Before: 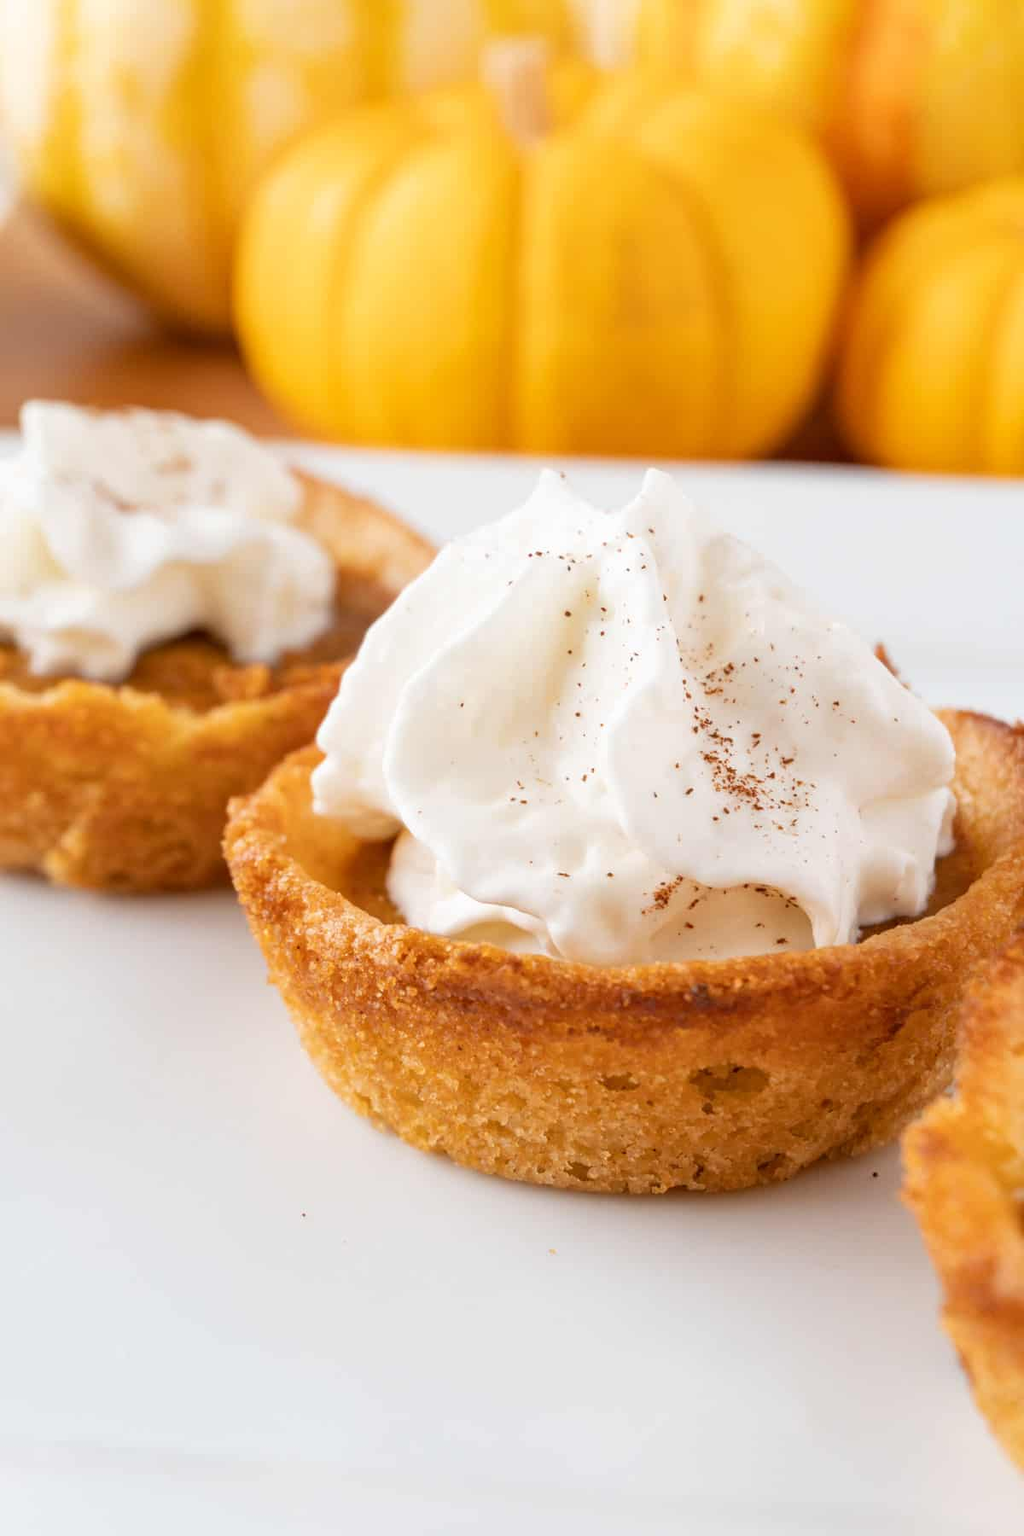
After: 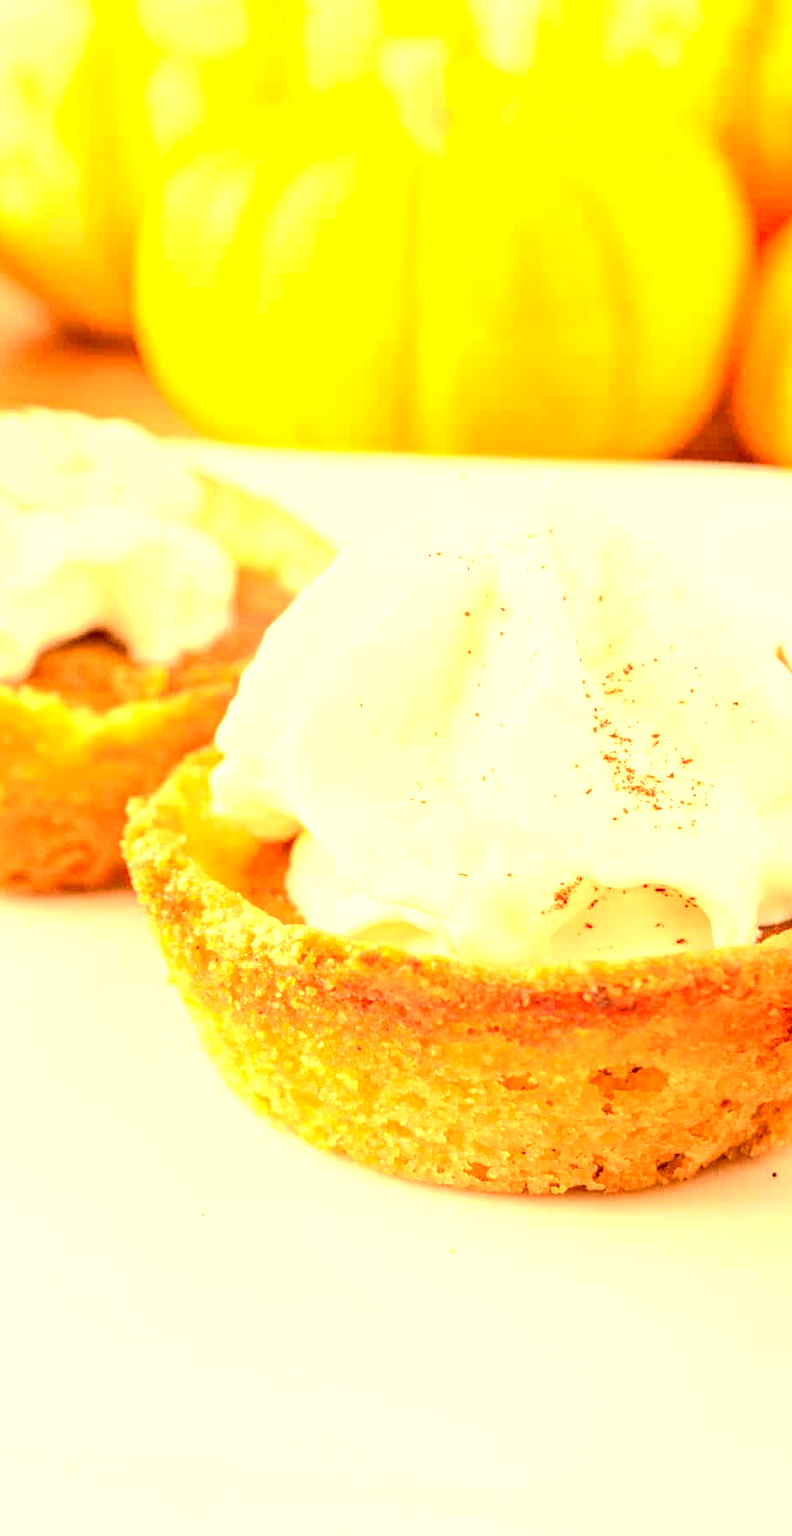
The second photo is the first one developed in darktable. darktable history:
crop: left 9.88%, right 12.664%
white balance: red 1.08, blue 0.791
local contrast: on, module defaults
tone curve: curves: ch0 [(0, 0) (0.128, 0.068) (0.292, 0.274) (0.46, 0.482) (0.653, 0.717) (0.819, 0.869) (0.998, 0.969)]; ch1 [(0, 0) (0.384, 0.365) (0.463, 0.45) (0.486, 0.486) (0.503, 0.504) (0.517, 0.517) (0.549, 0.572) (0.583, 0.615) (0.672, 0.699) (0.774, 0.817) (1, 1)]; ch2 [(0, 0) (0.374, 0.344) (0.446, 0.443) (0.494, 0.5) (0.527, 0.529) (0.565, 0.591) (0.644, 0.682) (1, 1)], color space Lab, independent channels, preserve colors none
exposure: black level correction 0, exposure 1.9 EV, compensate highlight preservation false
